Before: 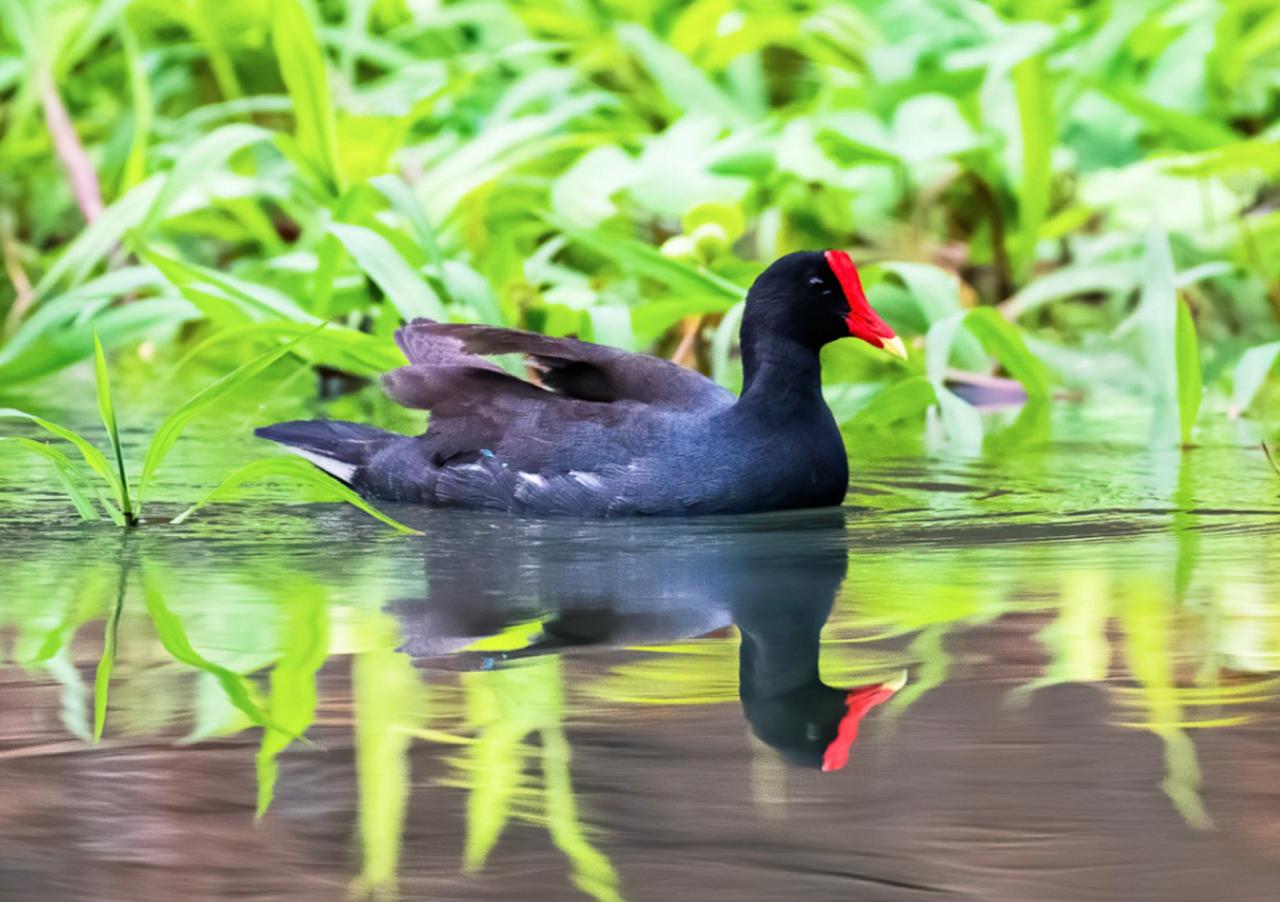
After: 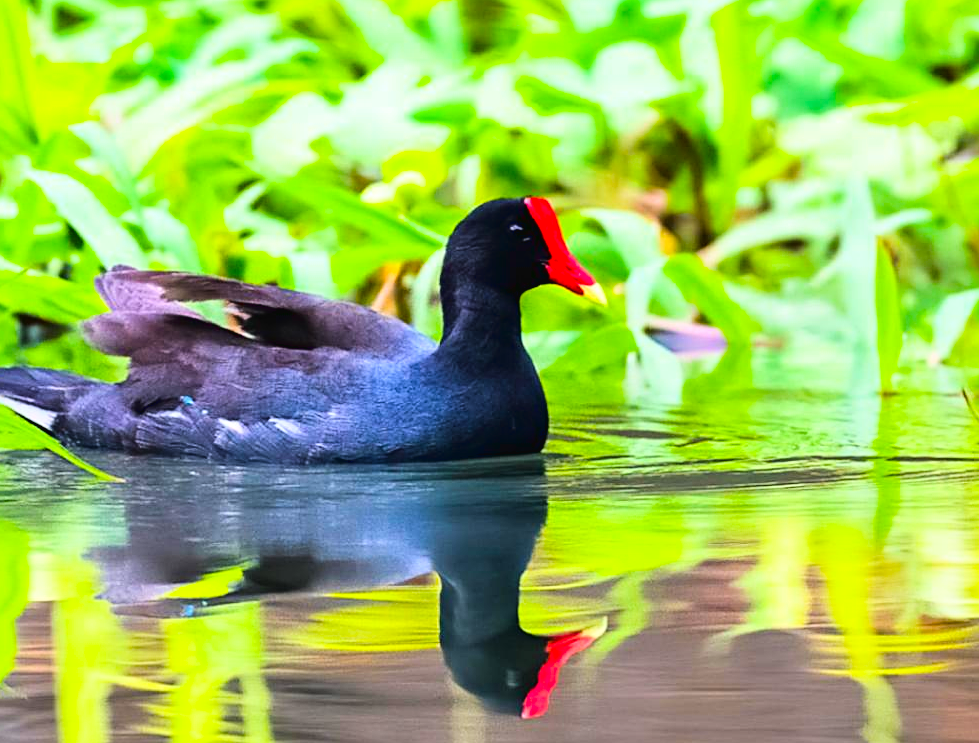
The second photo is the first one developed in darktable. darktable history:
sharpen: on, module defaults
crop: left 23.475%, top 5.884%, bottom 11.668%
tone curve: curves: ch0 [(0, 0.023) (0.087, 0.065) (0.184, 0.168) (0.45, 0.54) (0.57, 0.683) (0.722, 0.825) (0.877, 0.948) (1, 1)]; ch1 [(0, 0) (0.388, 0.369) (0.44, 0.44) (0.489, 0.481) (0.534, 0.528) (0.657, 0.655) (1, 1)]; ch2 [(0, 0) (0.353, 0.317) (0.408, 0.427) (0.472, 0.46) (0.5, 0.488) (0.537, 0.518) (0.576, 0.592) (0.625, 0.631) (1, 1)], color space Lab, linked channels, preserve colors none
color balance rgb: perceptual saturation grading › global saturation 29.383%, global vibrance 20%
